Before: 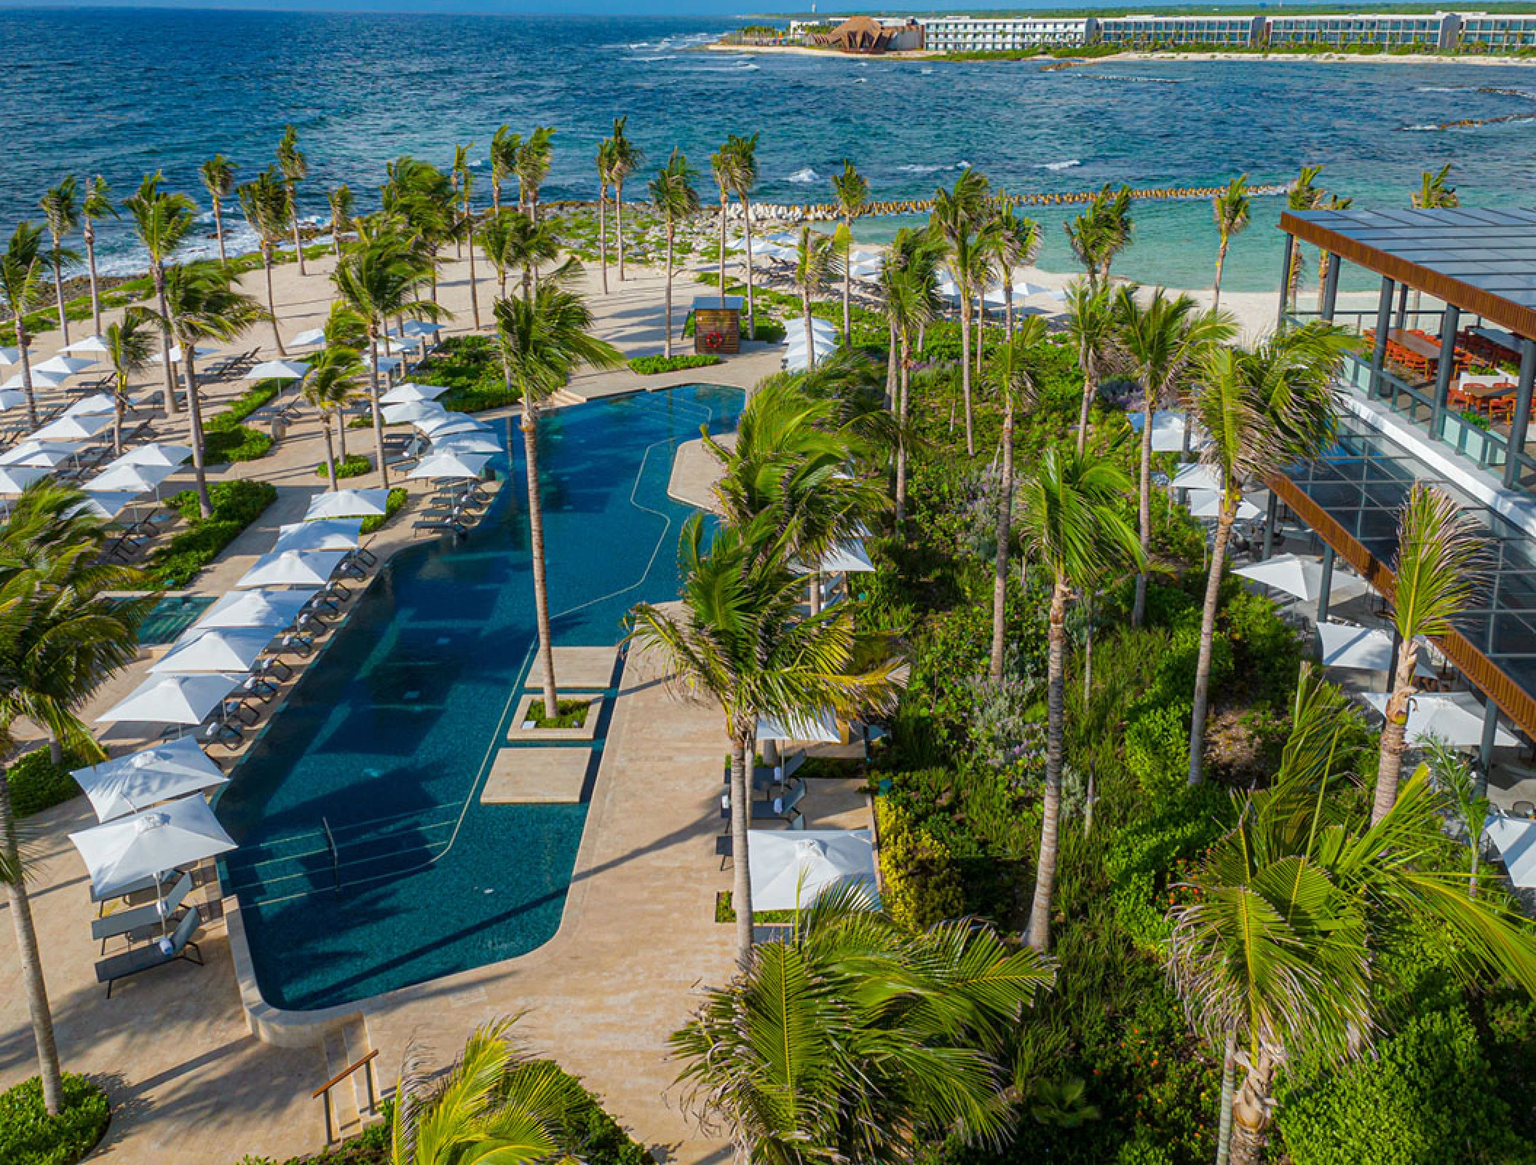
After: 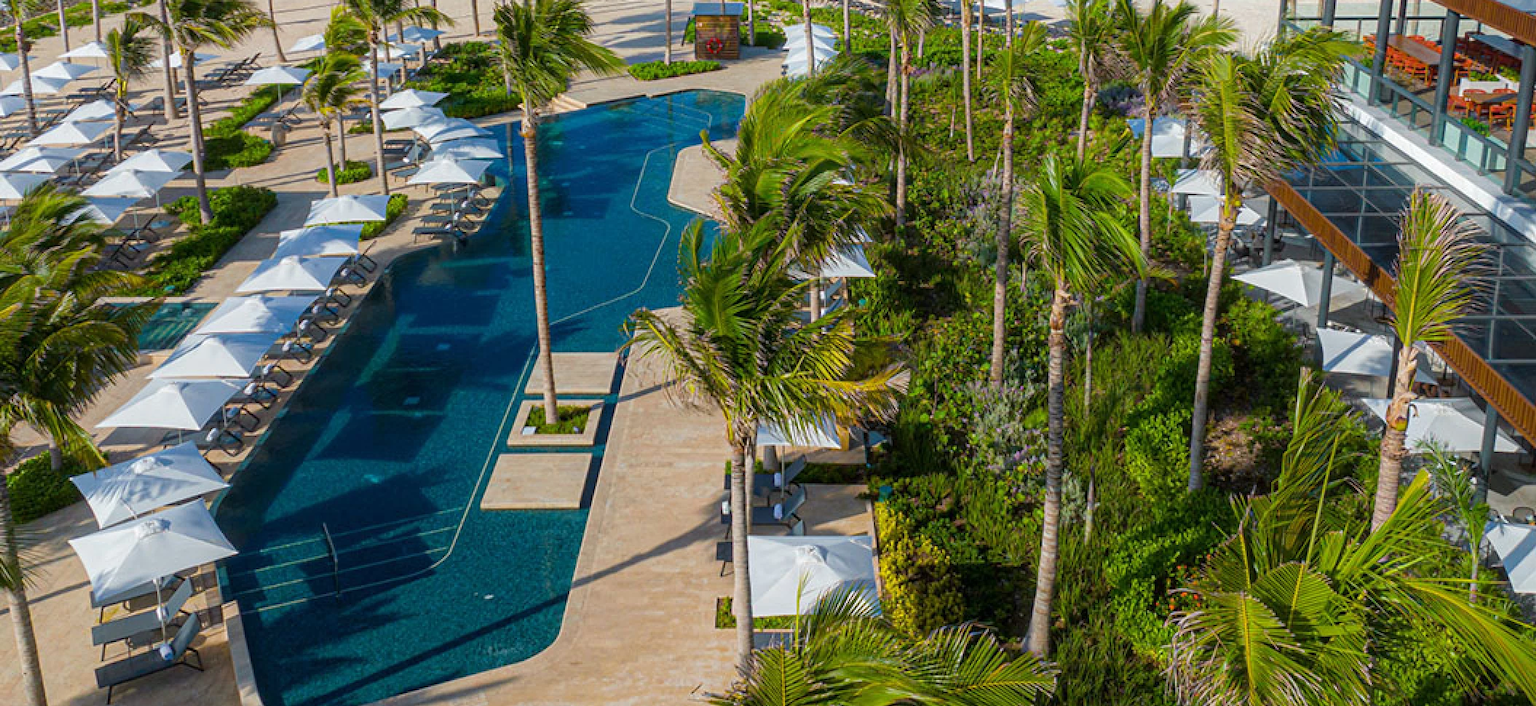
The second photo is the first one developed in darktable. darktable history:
white balance: emerald 1
crop and rotate: top 25.357%, bottom 13.942%
